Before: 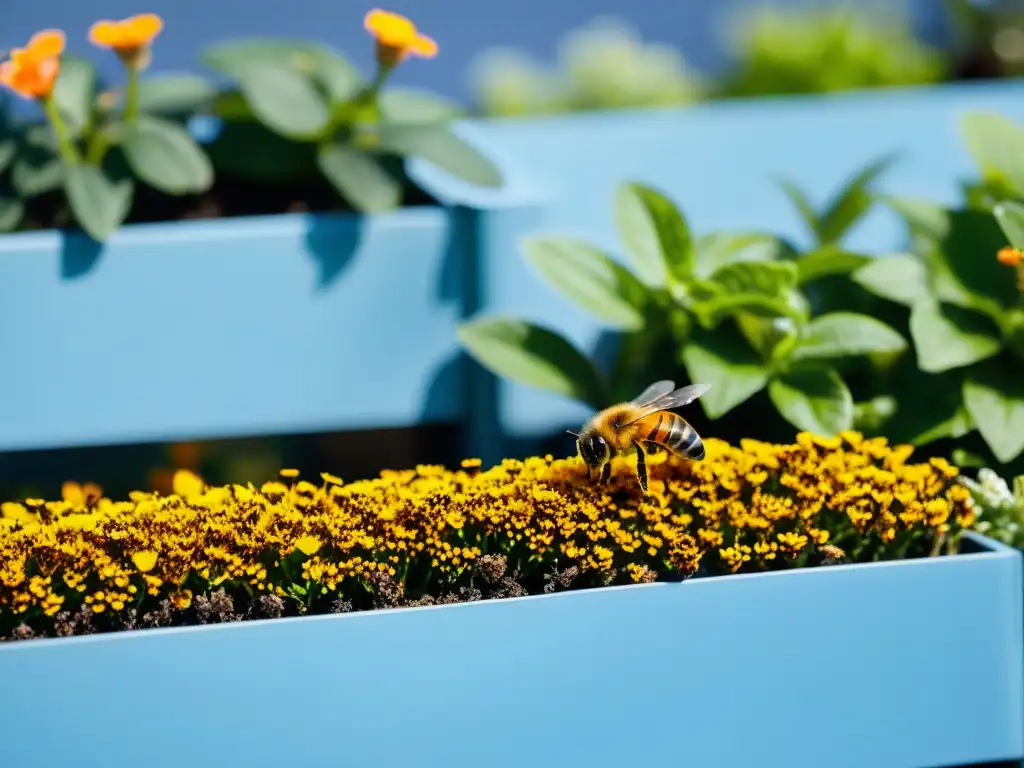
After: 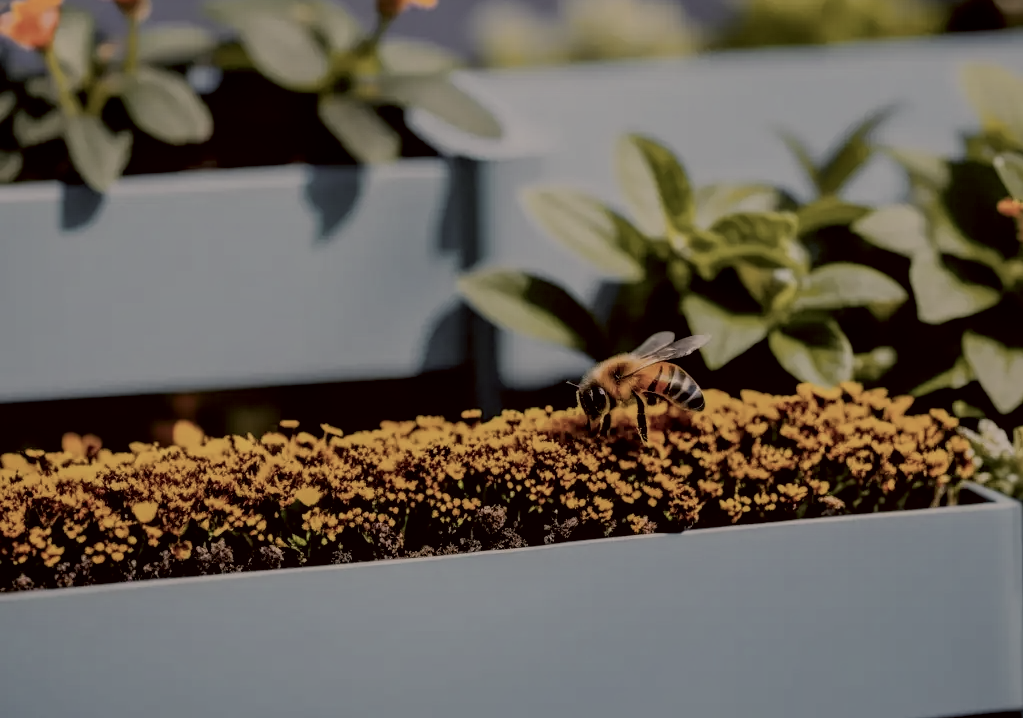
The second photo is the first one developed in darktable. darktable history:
color correction: highlights a* 6.57, highlights b* 8.43, shadows a* 5.69, shadows b* 7.23, saturation 0.921
contrast brightness saturation: contrast 0.098, saturation -0.35
crop and rotate: top 6.466%
local contrast: on, module defaults
shadows and highlights: on, module defaults
filmic rgb: black relative exposure -7.18 EV, white relative exposure 5.36 EV, hardness 3.02
exposure: exposure -0.937 EV, compensate highlight preservation false
color zones: curves: ch1 [(0.29, 0.492) (0.373, 0.185) (0.509, 0.481)]; ch2 [(0.25, 0.462) (0.749, 0.457)]
